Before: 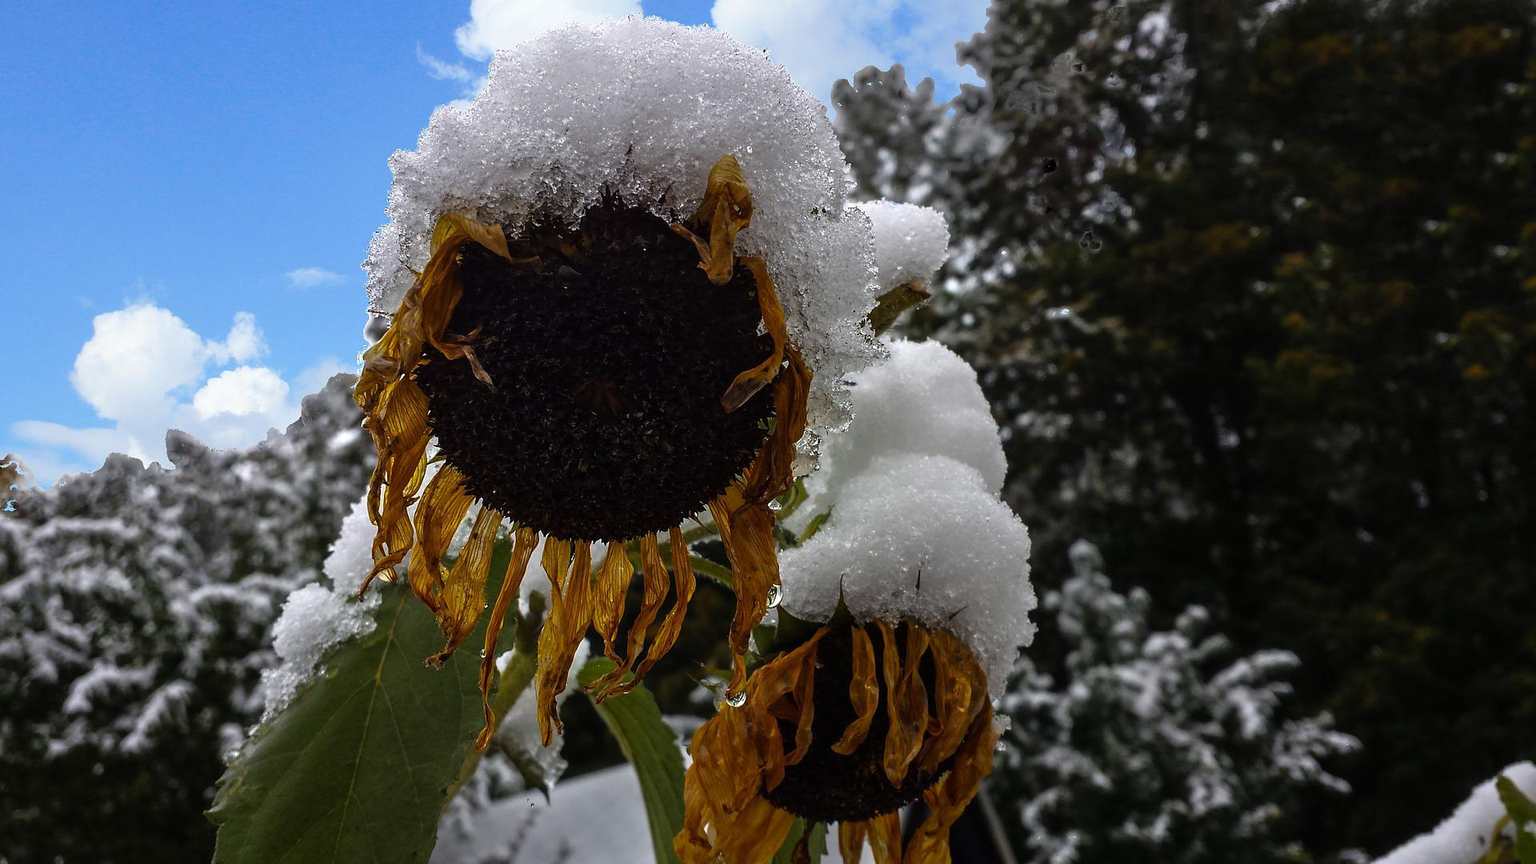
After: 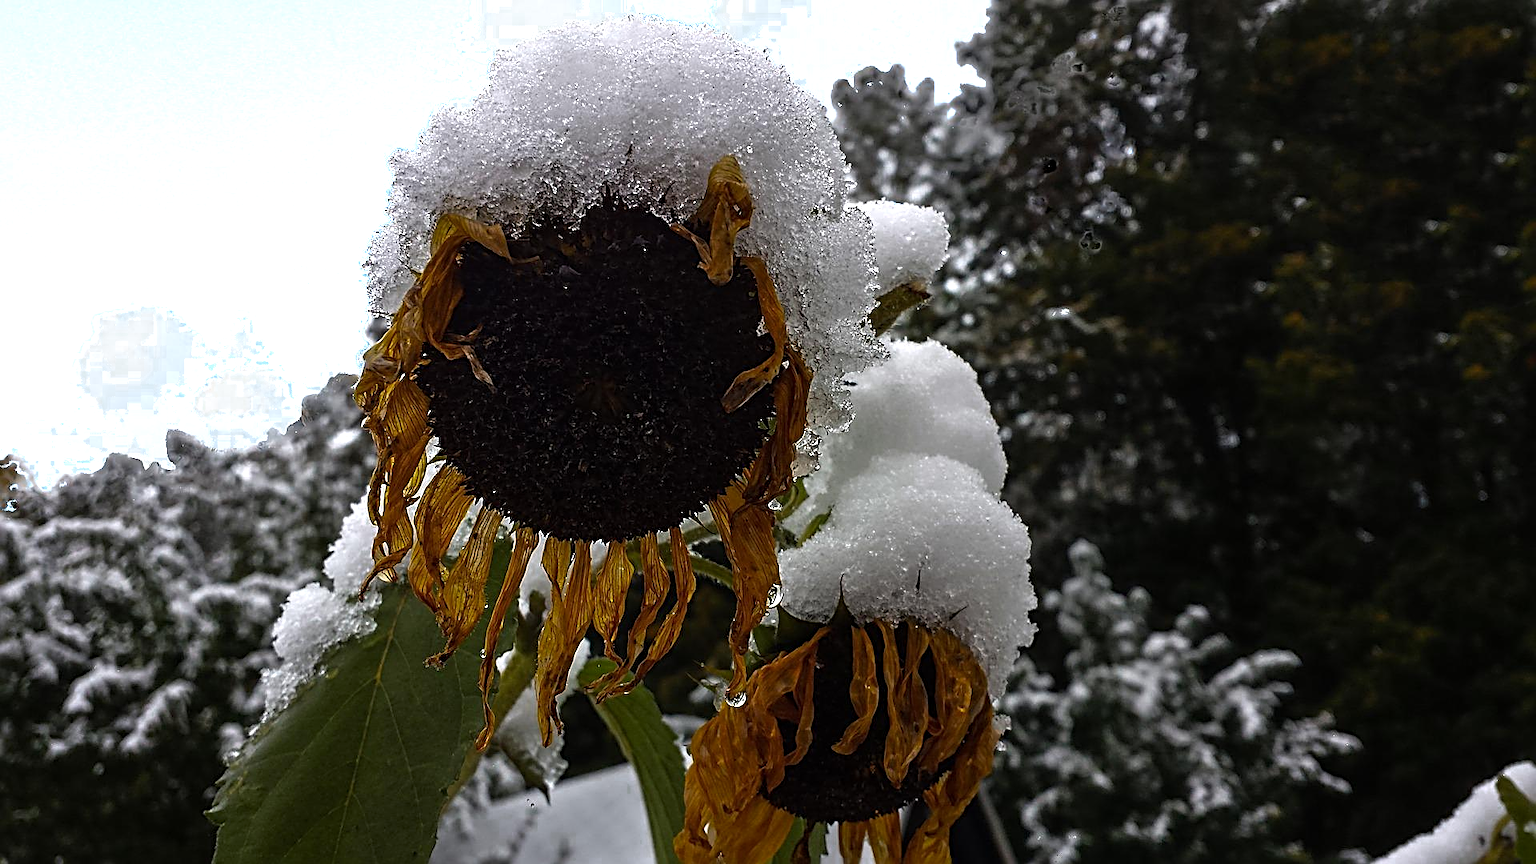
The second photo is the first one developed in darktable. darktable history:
color zones: curves: ch0 [(0.203, 0.433) (0.607, 0.517) (0.697, 0.696) (0.705, 0.897)]
sharpen: radius 2.846, amount 0.723
